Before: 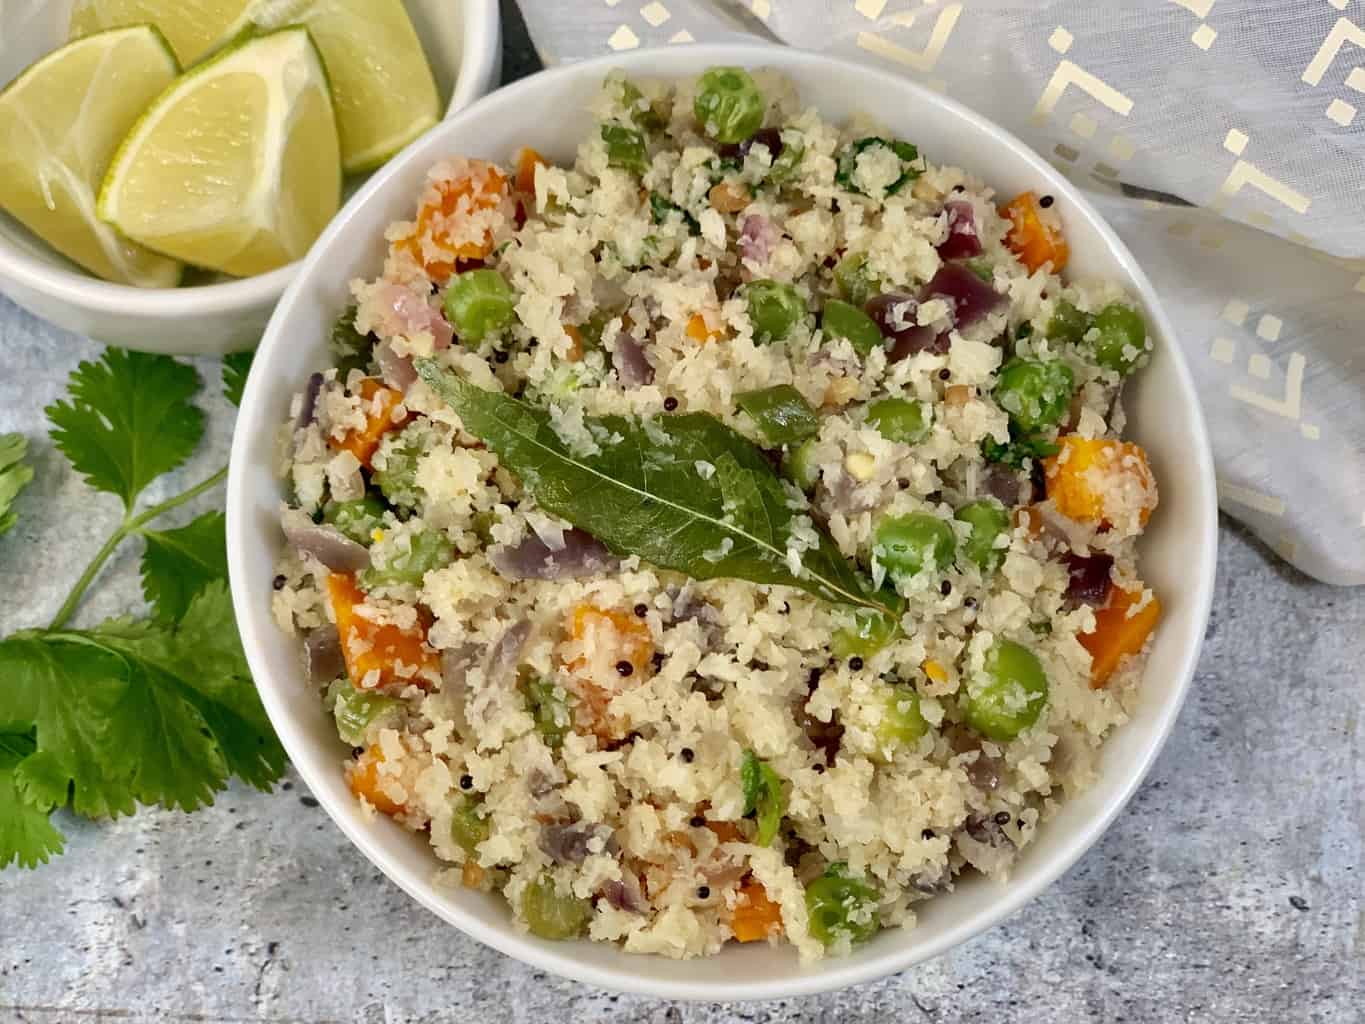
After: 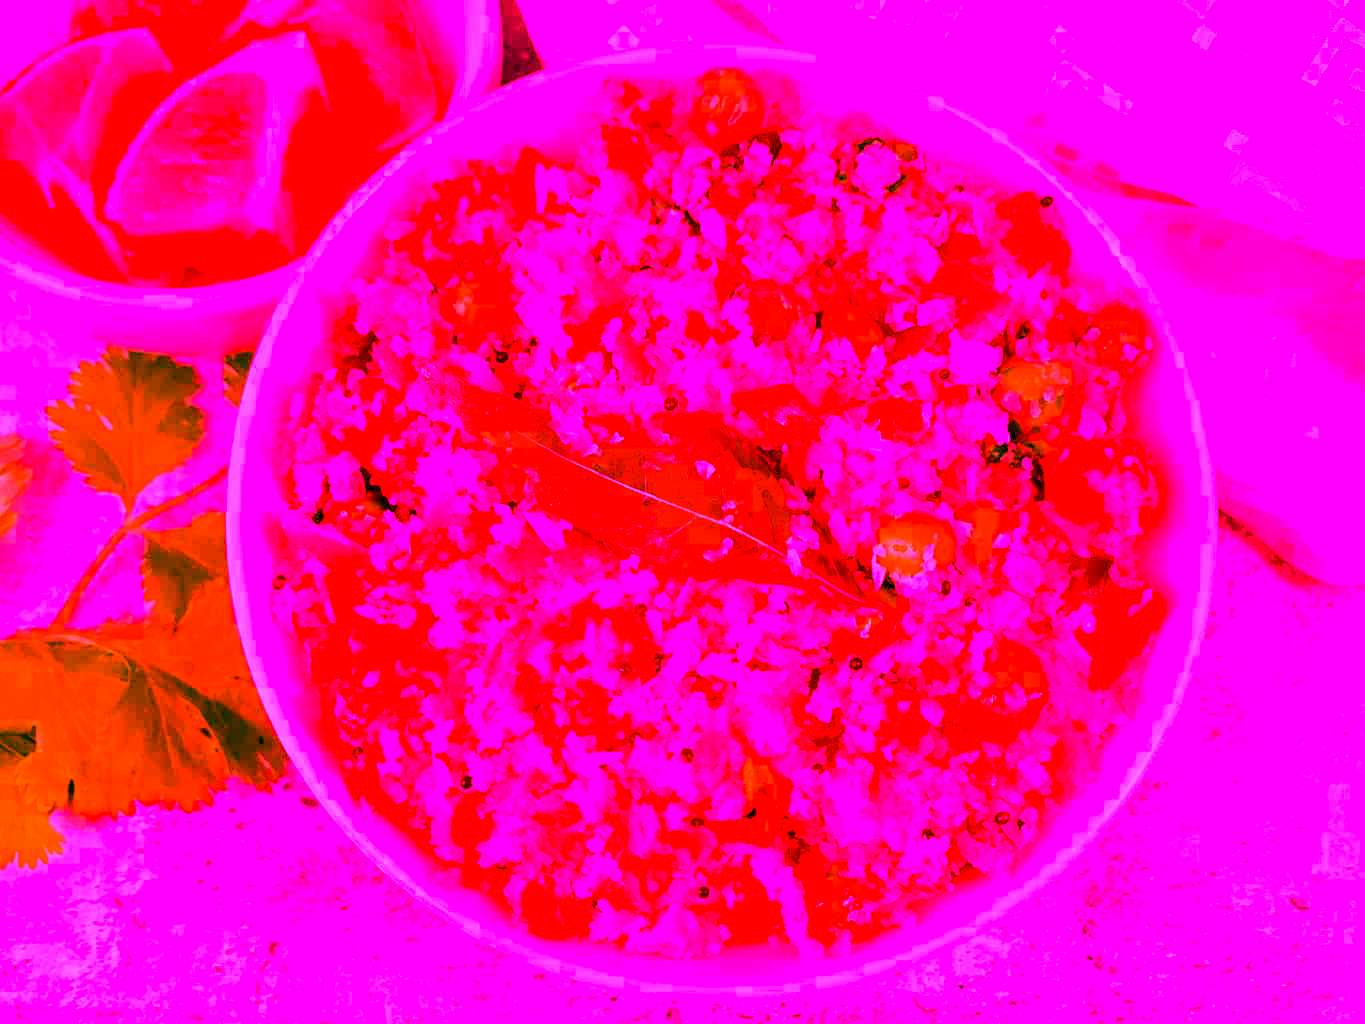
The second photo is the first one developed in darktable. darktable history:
white balance: red 4.26, blue 1.802
rgb levels: mode RGB, independent channels, levels [[0, 0.5, 1], [0, 0.521, 1], [0, 0.536, 1]]
